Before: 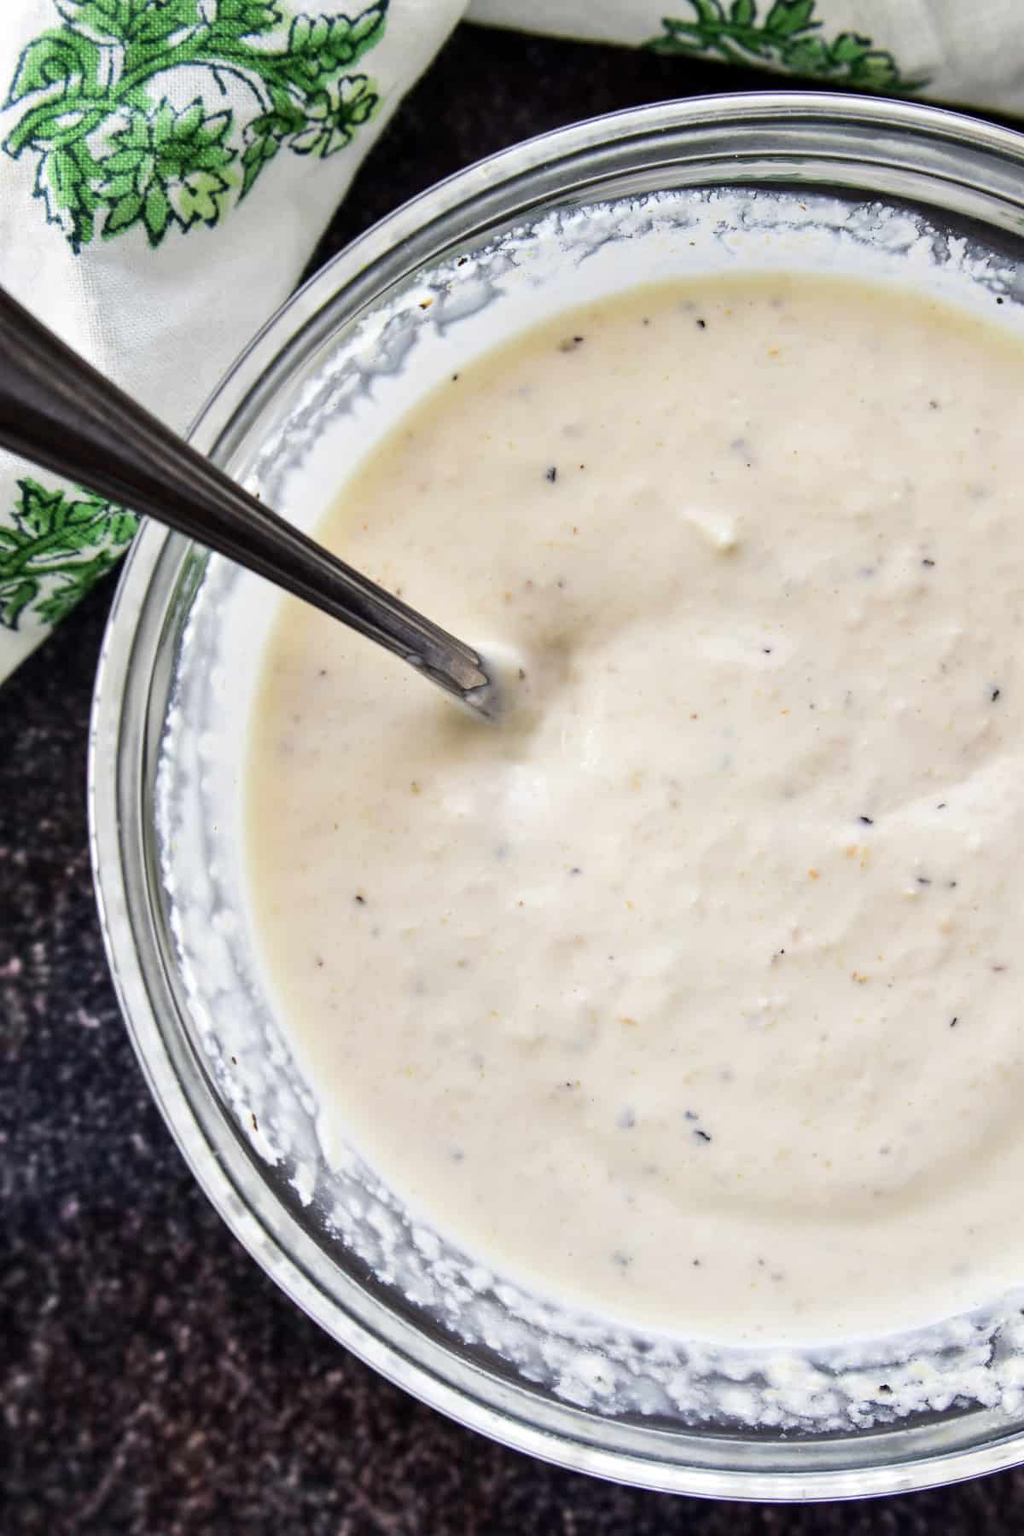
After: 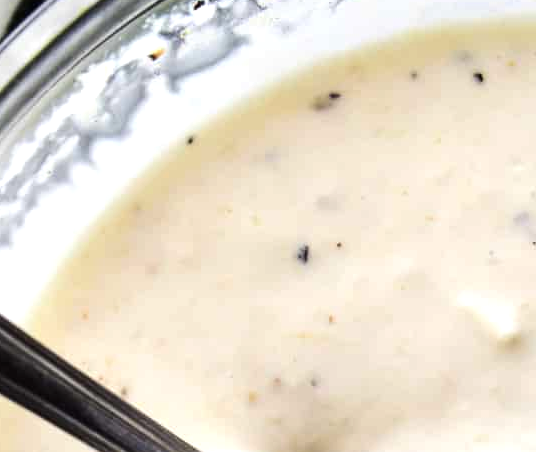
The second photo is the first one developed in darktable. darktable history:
levels: levels [0, 0.498, 1]
crop: left 28.64%, top 16.832%, right 26.637%, bottom 58.055%
tone equalizer: -8 EV -0.417 EV, -7 EV -0.389 EV, -6 EV -0.333 EV, -5 EV -0.222 EV, -3 EV 0.222 EV, -2 EV 0.333 EV, -1 EV 0.389 EV, +0 EV 0.417 EV, edges refinement/feathering 500, mask exposure compensation -1.57 EV, preserve details no
